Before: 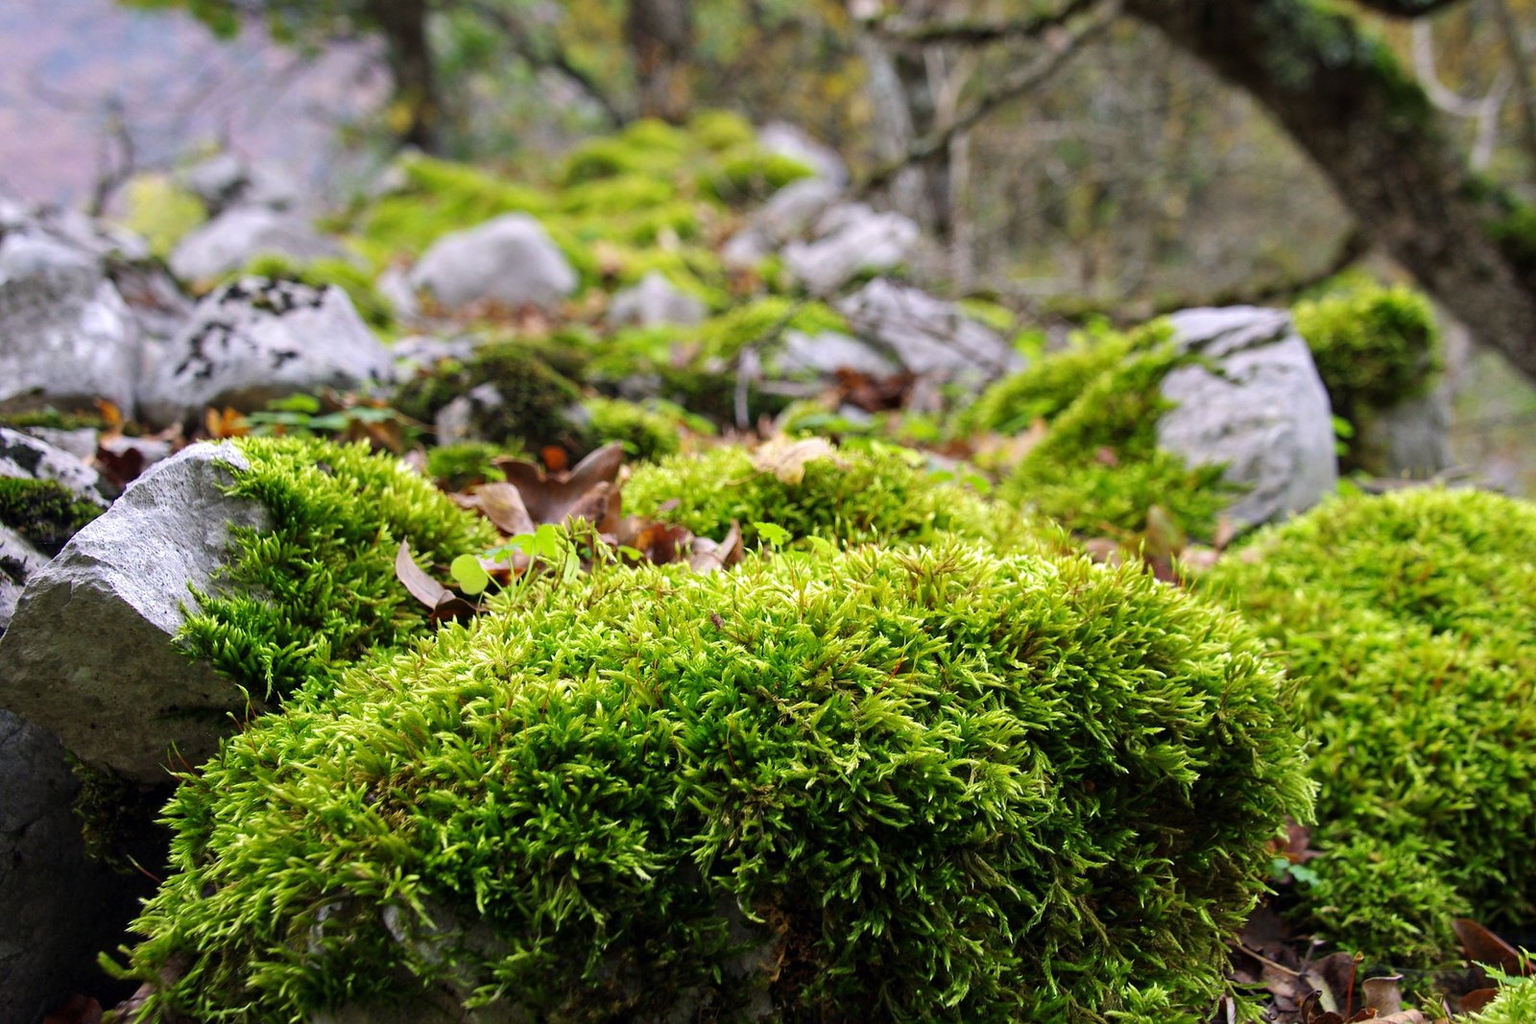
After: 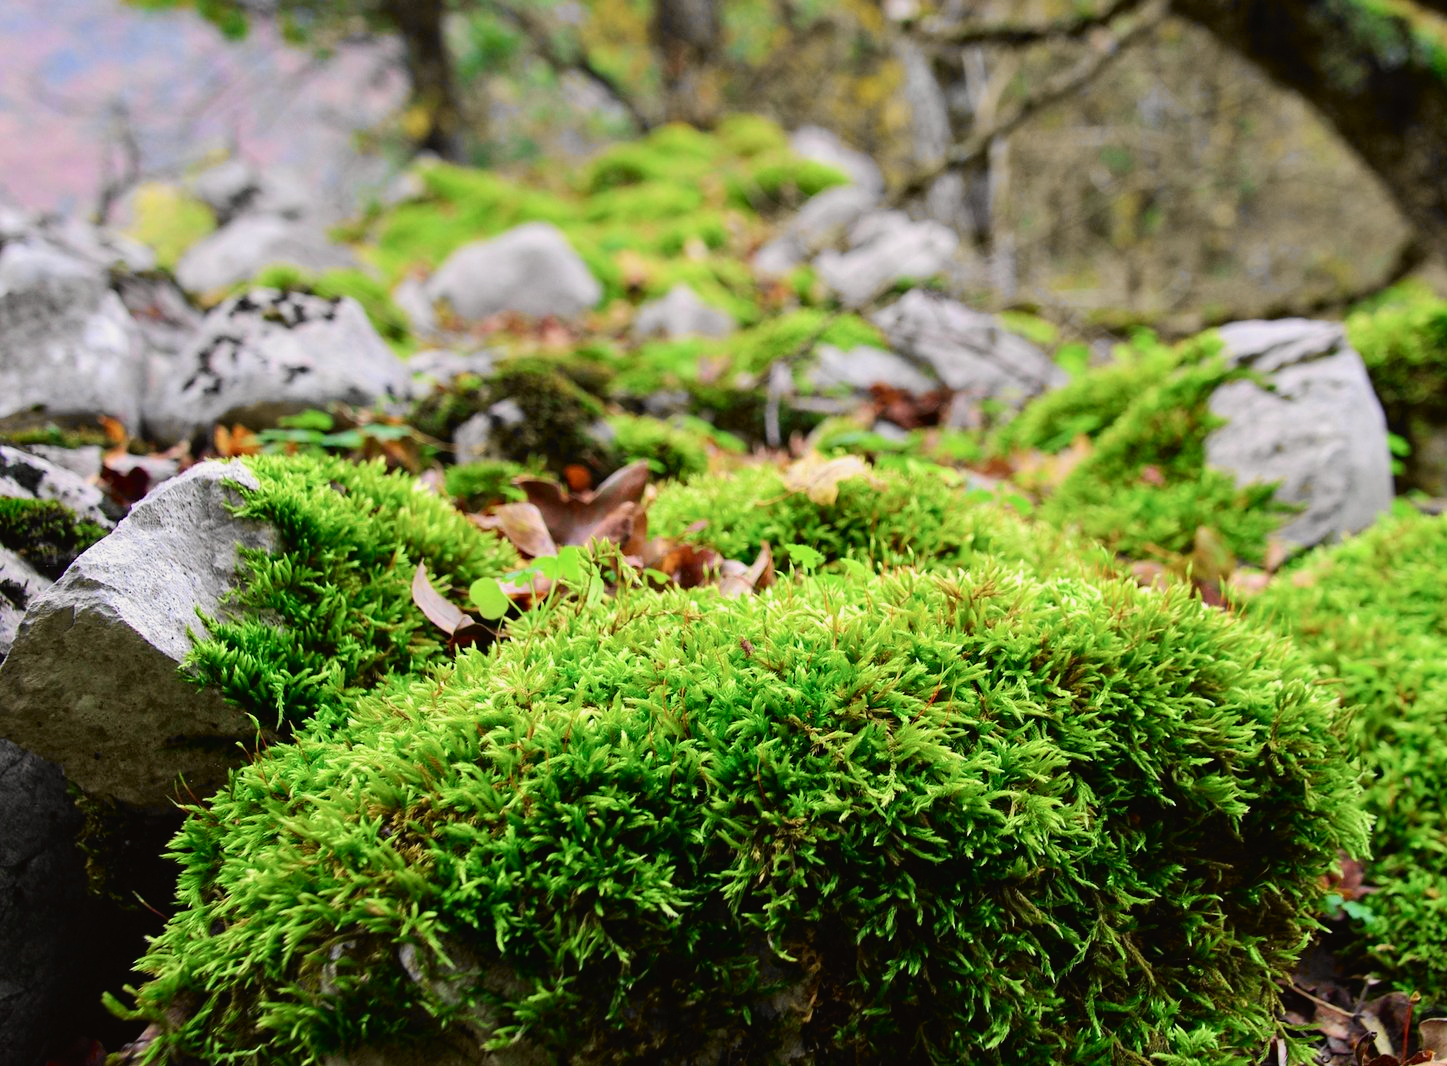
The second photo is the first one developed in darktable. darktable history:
tone curve: curves: ch0 [(0, 0.019) (0.066, 0.043) (0.189, 0.182) (0.368, 0.407) (0.501, 0.564) (0.677, 0.729) (0.851, 0.861) (0.997, 0.959)]; ch1 [(0, 0) (0.187, 0.121) (0.388, 0.346) (0.437, 0.409) (0.474, 0.472) (0.499, 0.501) (0.514, 0.507) (0.548, 0.557) (0.653, 0.663) (0.812, 0.856) (1, 1)]; ch2 [(0, 0) (0.246, 0.214) (0.421, 0.427) (0.459, 0.484) (0.5, 0.504) (0.518, 0.516) (0.529, 0.548) (0.56, 0.576) (0.607, 0.63) (0.744, 0.734) (0.867, 0.821) (0.993, 0.889)], color space Lab, independent channels, preserve colors none
crop: right 9.516%, bottom 0.031%
